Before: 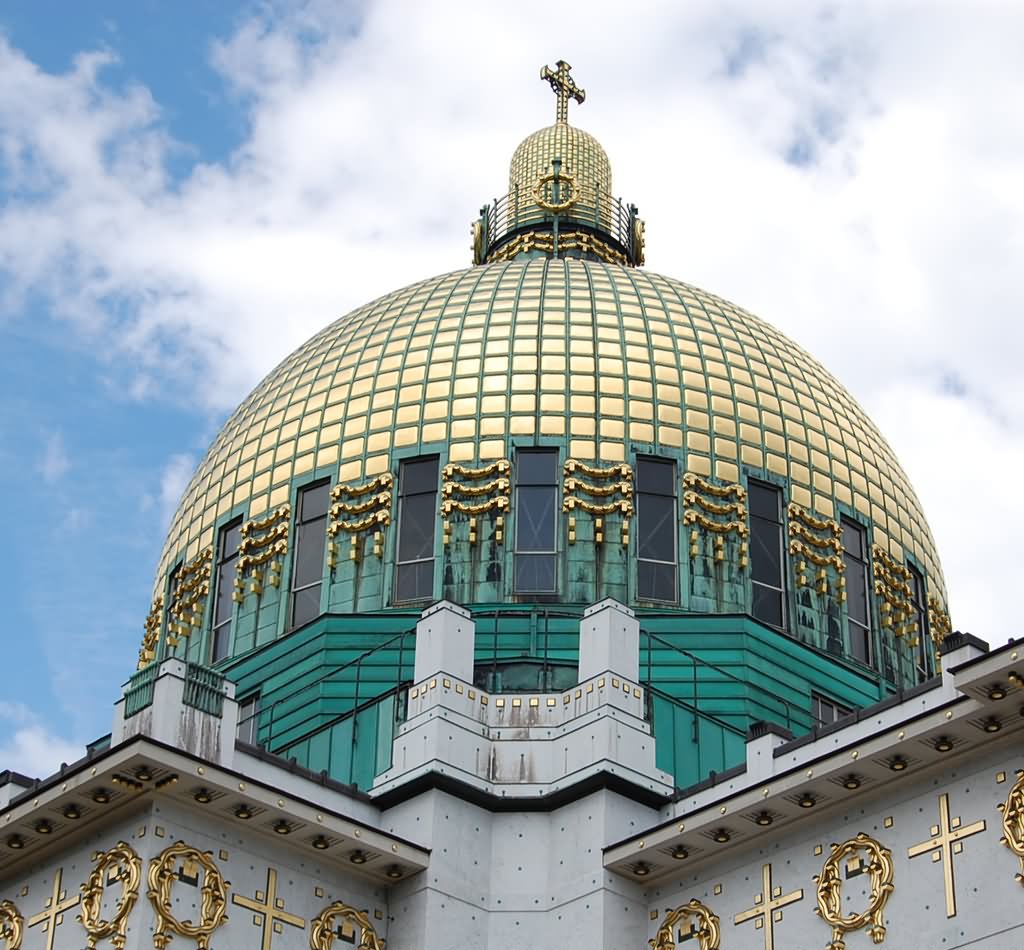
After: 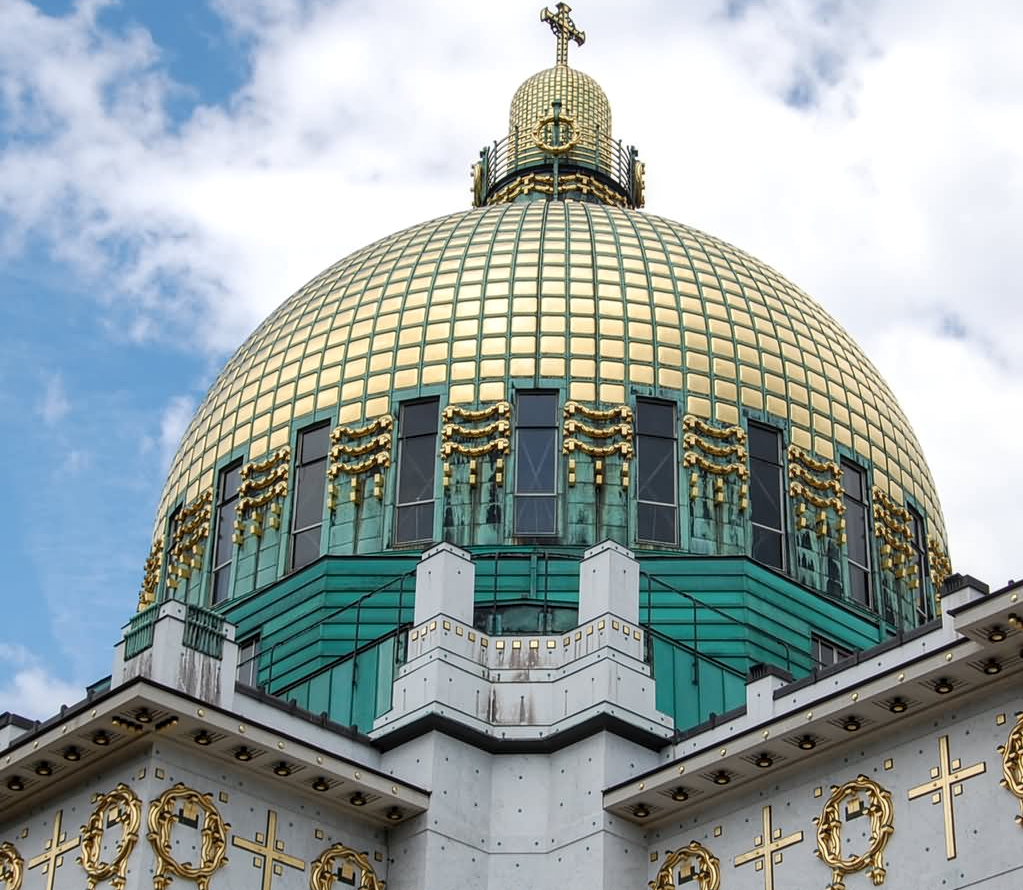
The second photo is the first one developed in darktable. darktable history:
crop and rotate: top 6.25%
local contrast: on, module defaults
